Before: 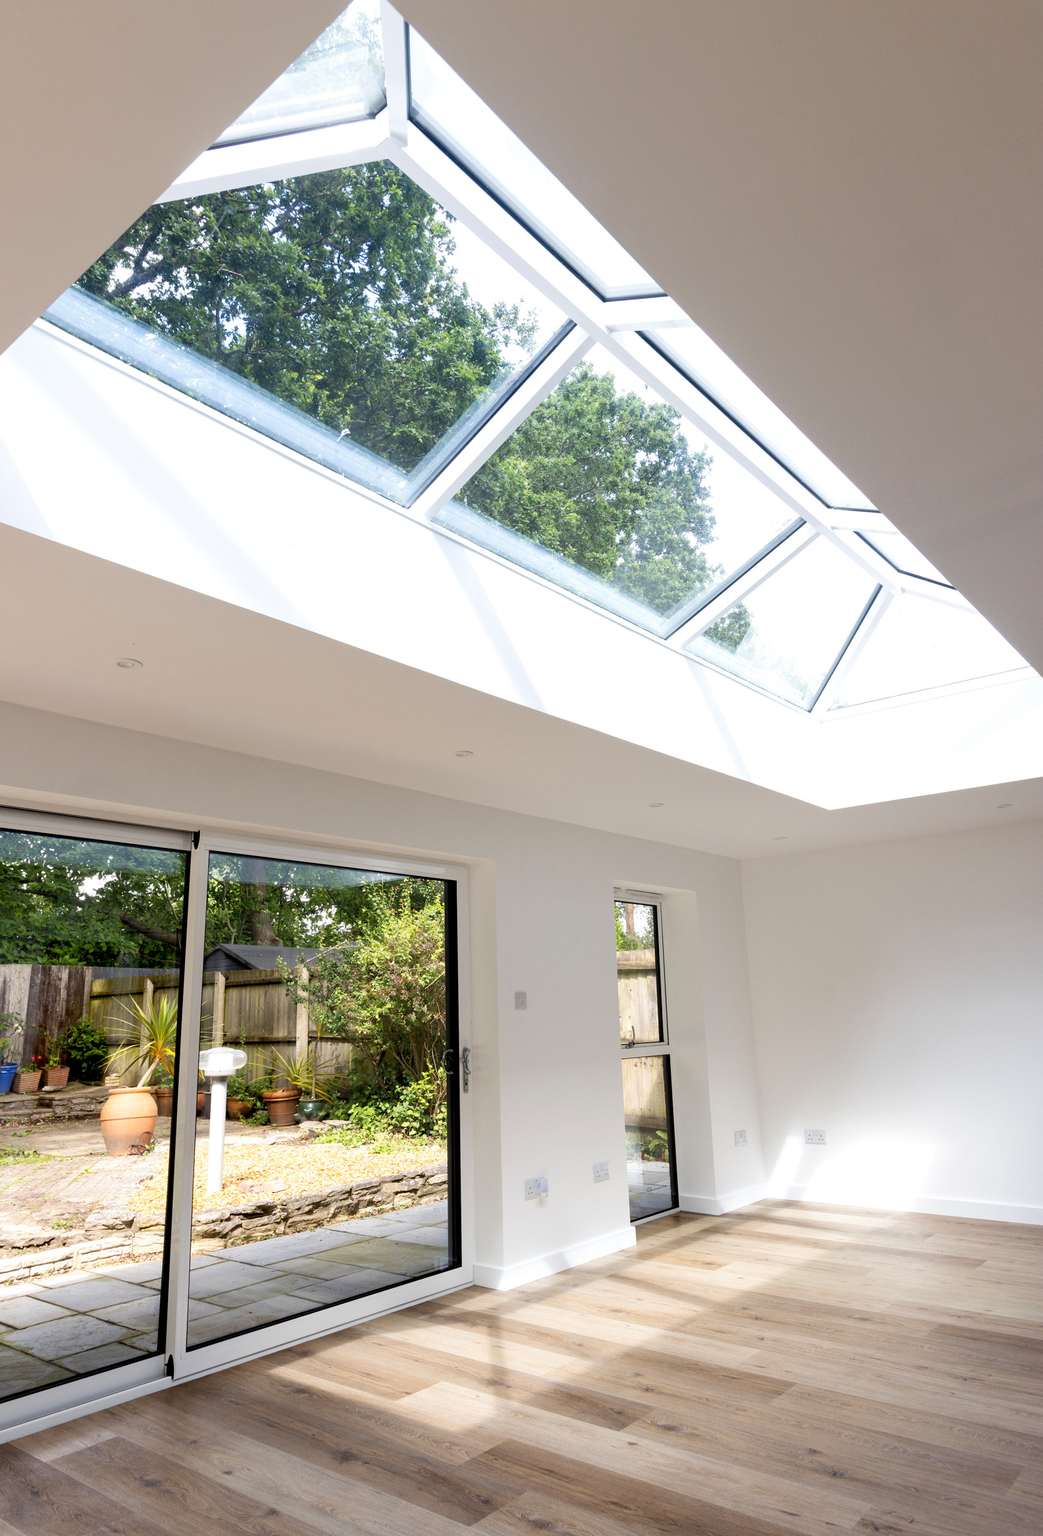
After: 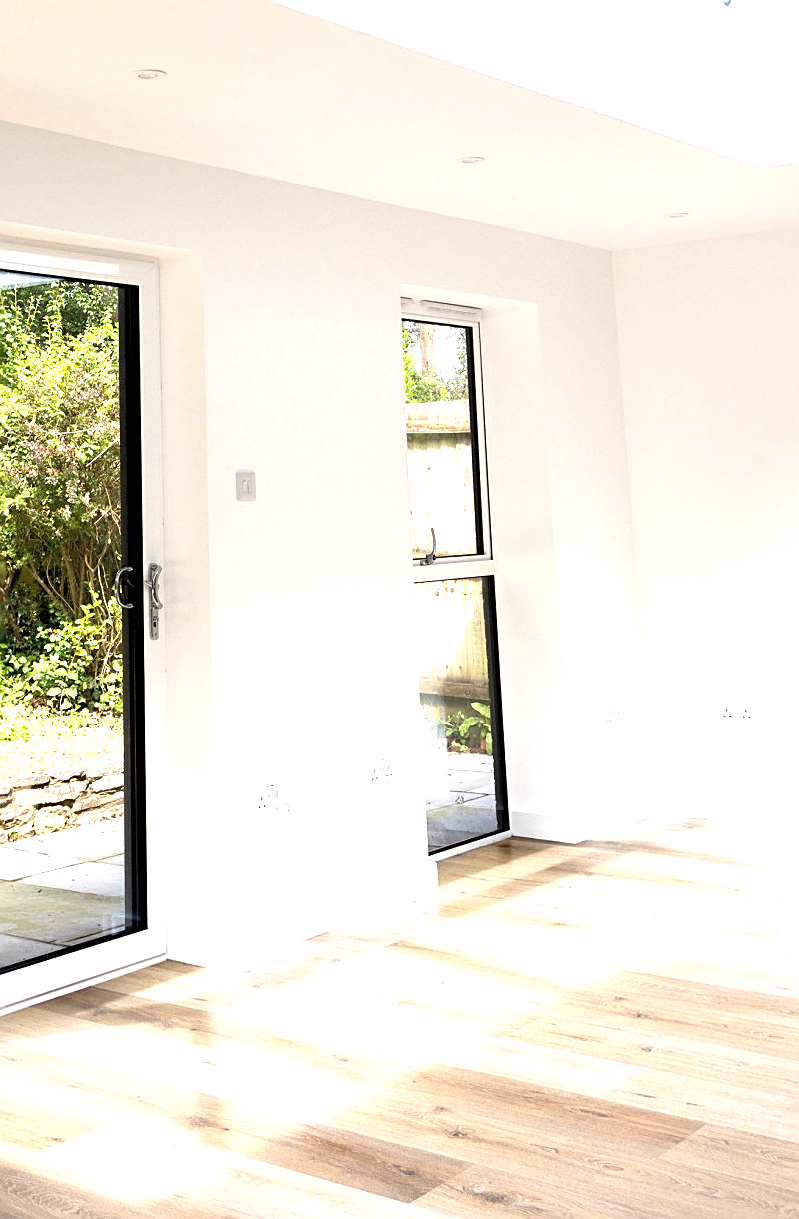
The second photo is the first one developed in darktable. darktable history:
crop: left 35.831%, top 46.203%, right 18.189%, bottom 6.157%
exposure: black level correction 0, exposure 1.103 EV, compensate highlight preservation false
sharpen: on, module defaults
